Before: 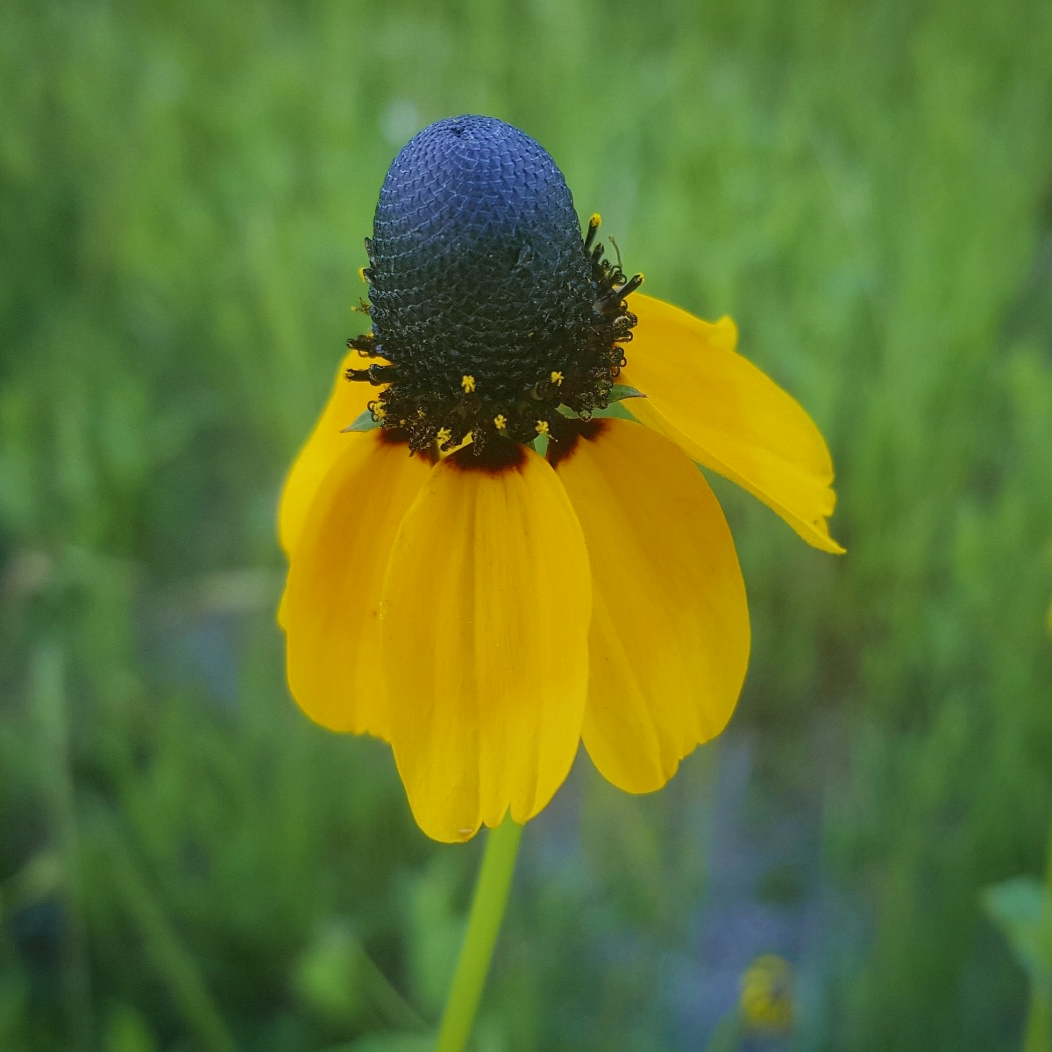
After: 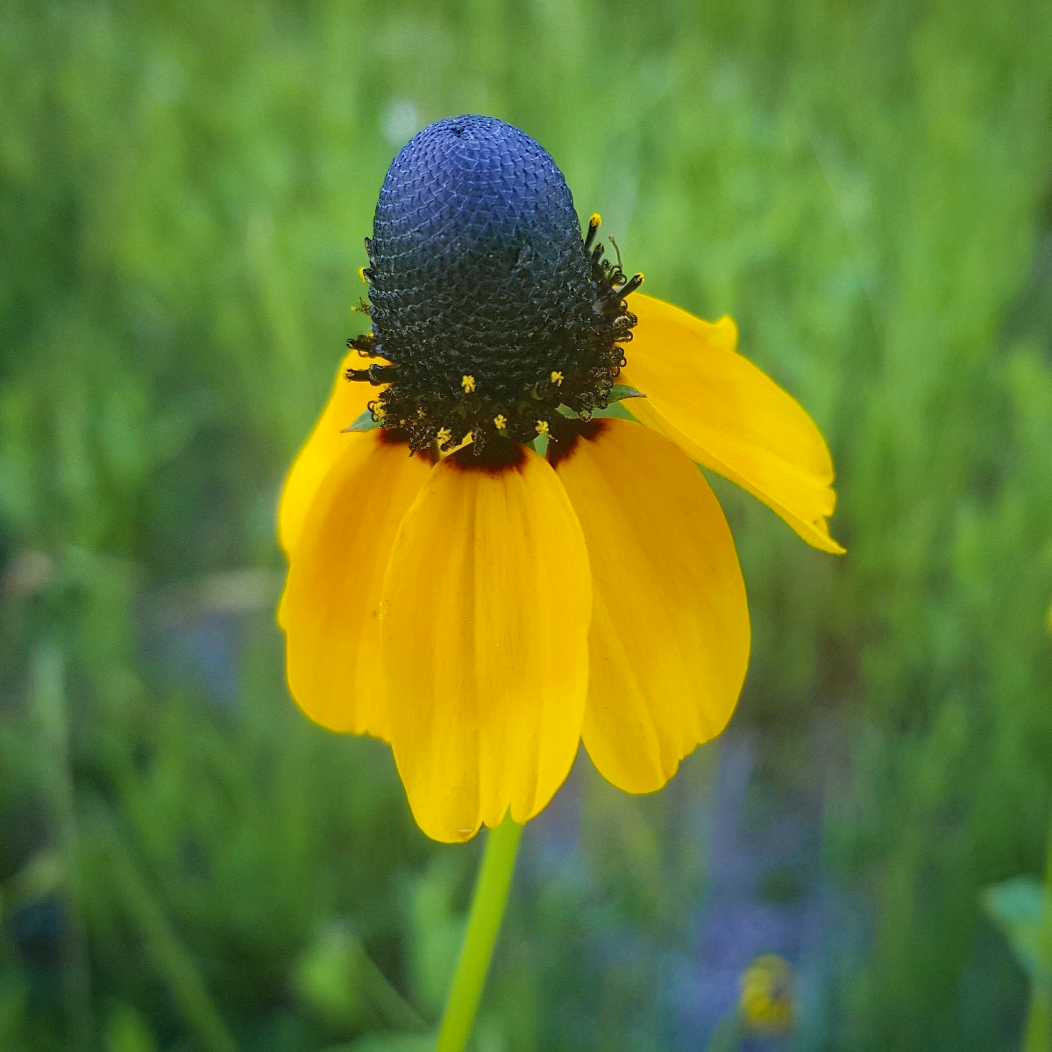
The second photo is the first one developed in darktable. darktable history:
haze removal: strength 0.301, distance 0.246, compatibility mode true, adaptive false
exposure: exposure 0.296 EV, compensate exposure bias true, compensate highlight preservation false
